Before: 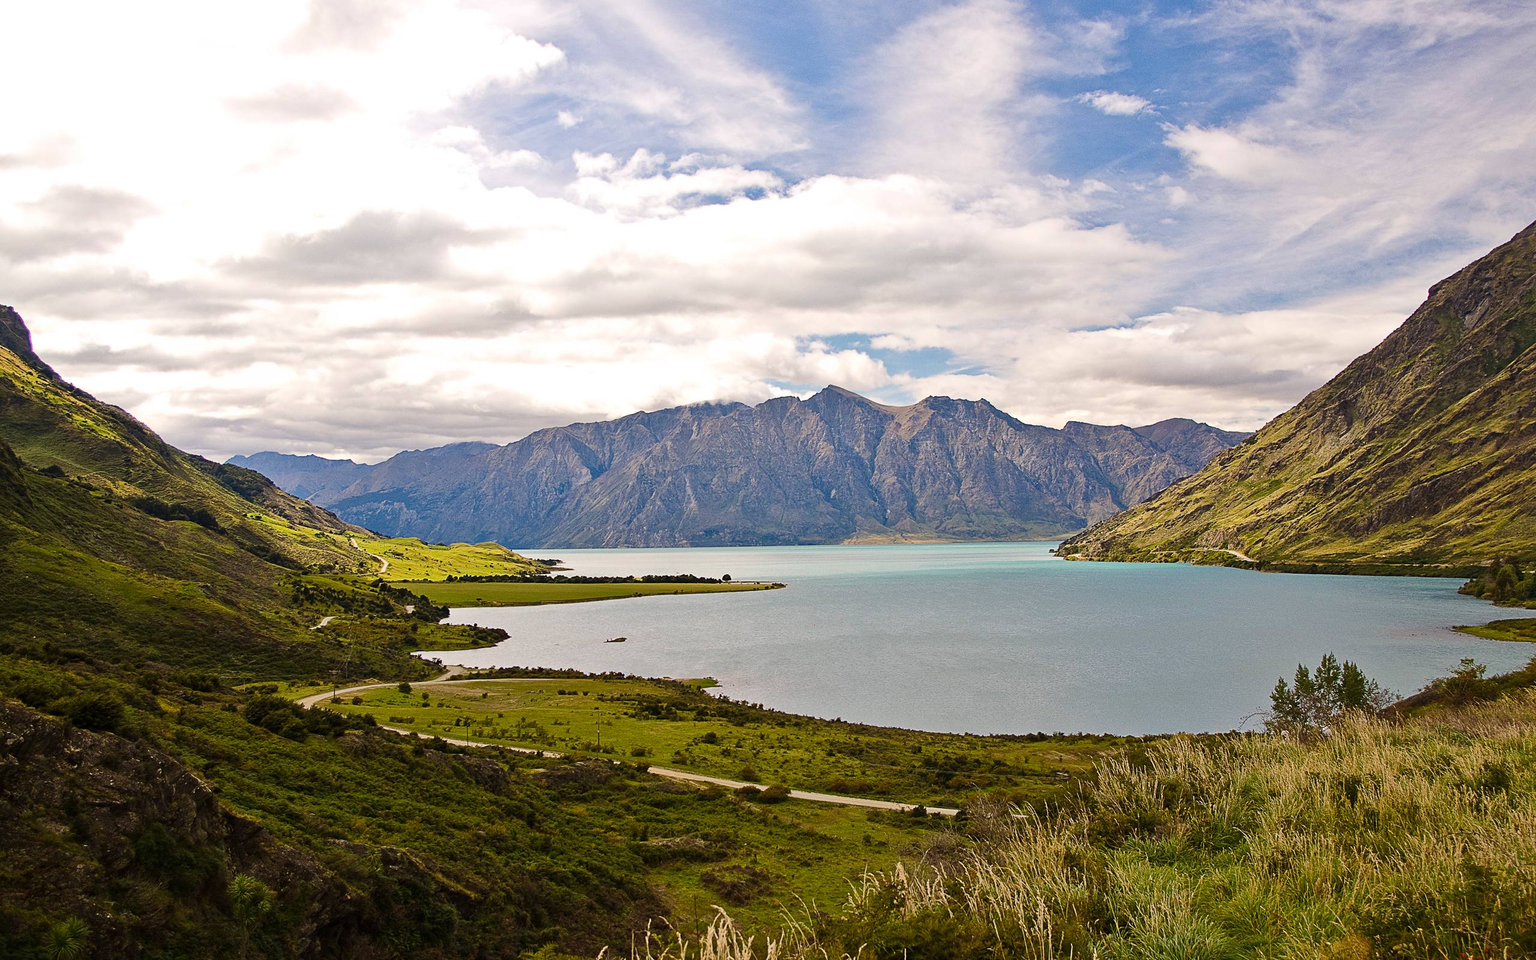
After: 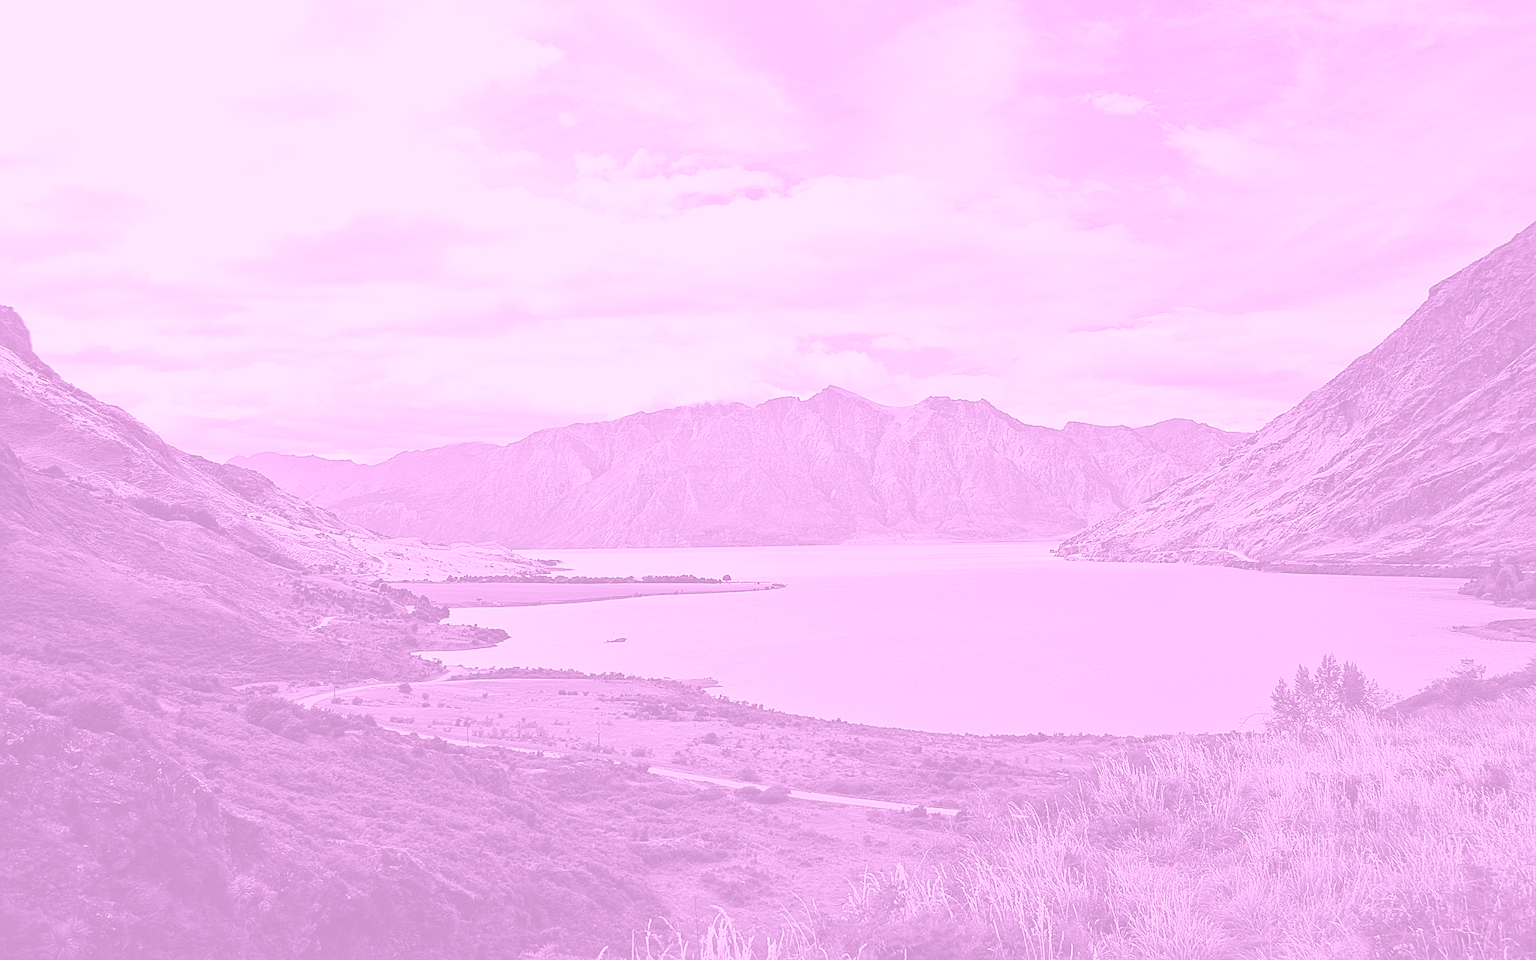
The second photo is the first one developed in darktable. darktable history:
sharpen: on, module defaults
colorize: hue 331.2°, saturation 75%, source mix 30.28%, lightness 70.52%, version 1
